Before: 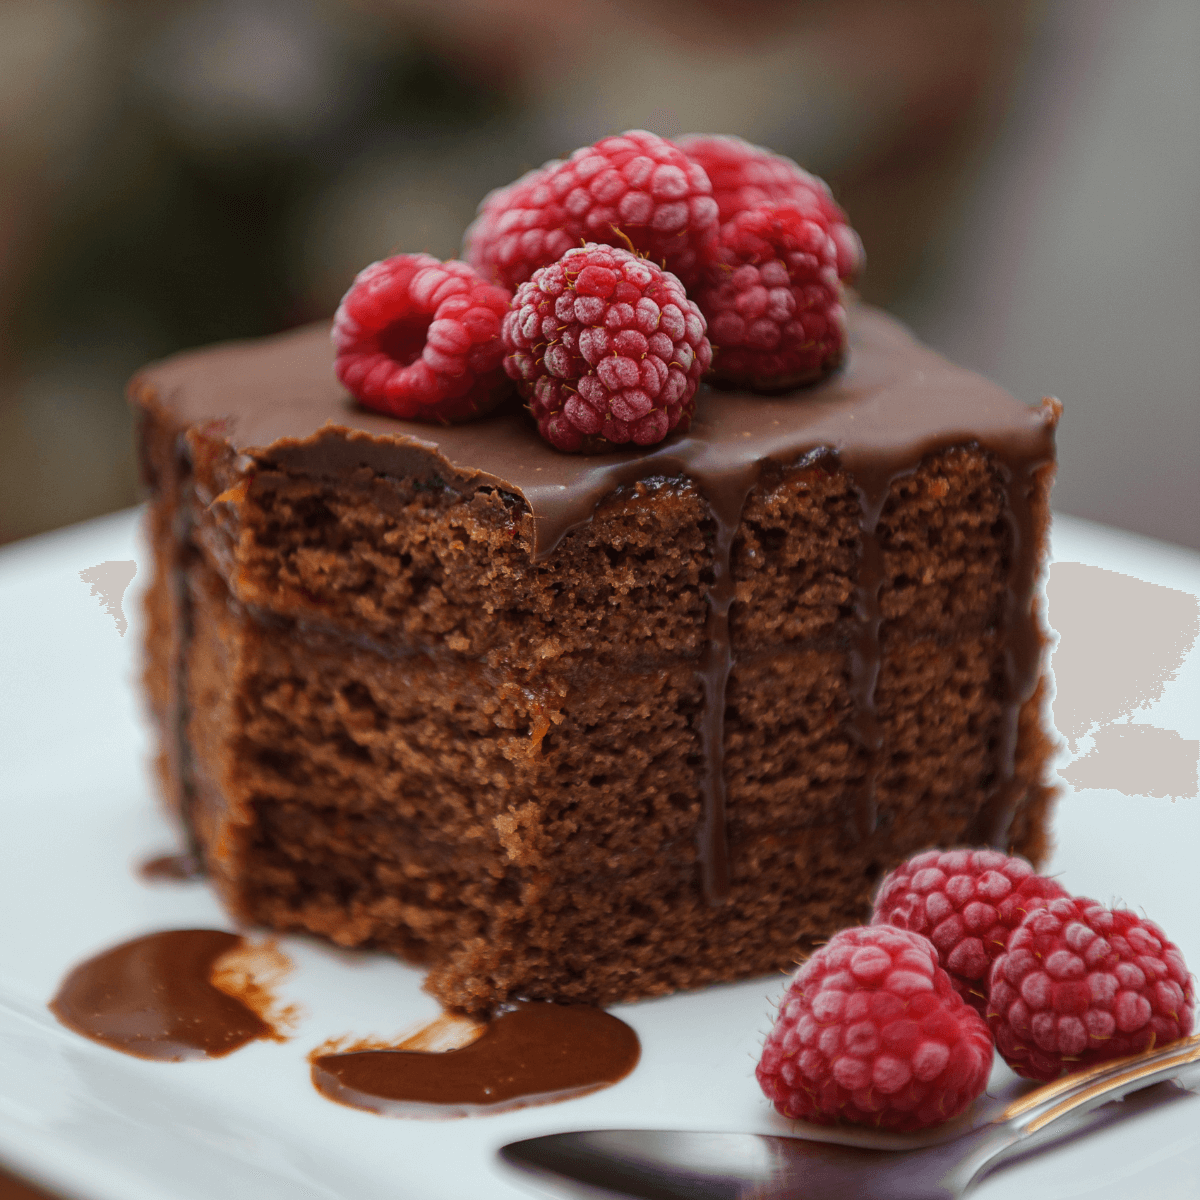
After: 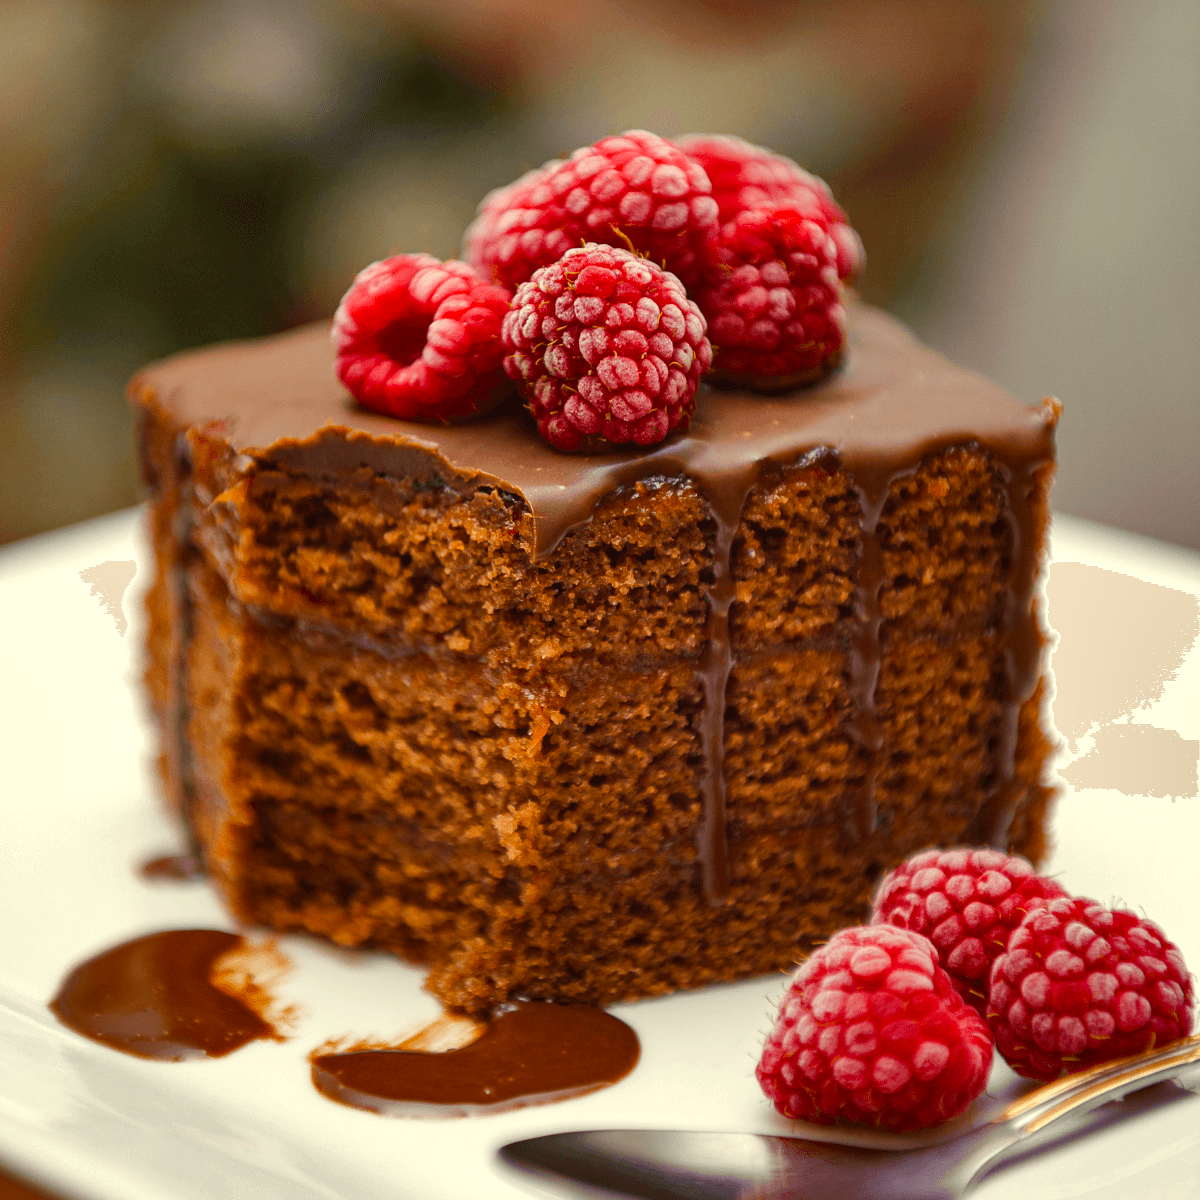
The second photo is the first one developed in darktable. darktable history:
color balance rgb: perceptual saturation grading › global saturation 20%, perceptual saturation grading › highlights -50%, perceptual saturation grading › shadows 30%, perceptual brilliance grading › global brilliance 10%, perceptual brilliance grading › shadows 15%
color correction: highlights a* 1.39, highlights b* 17.83
shadows and highlights: soften with gaussian
